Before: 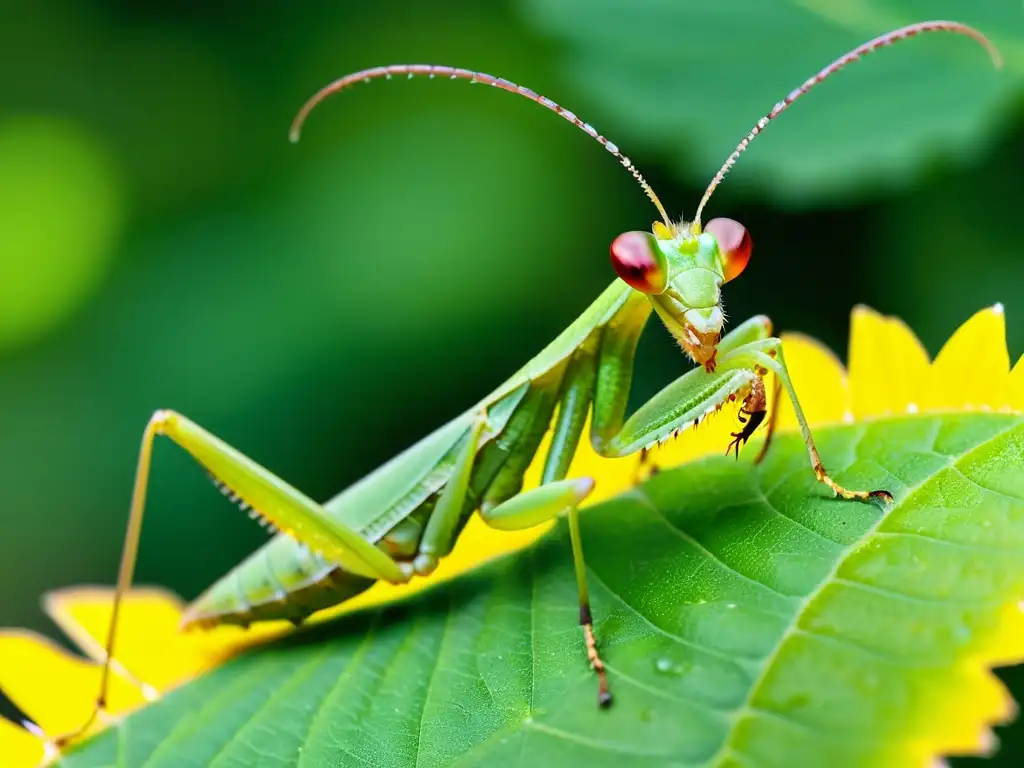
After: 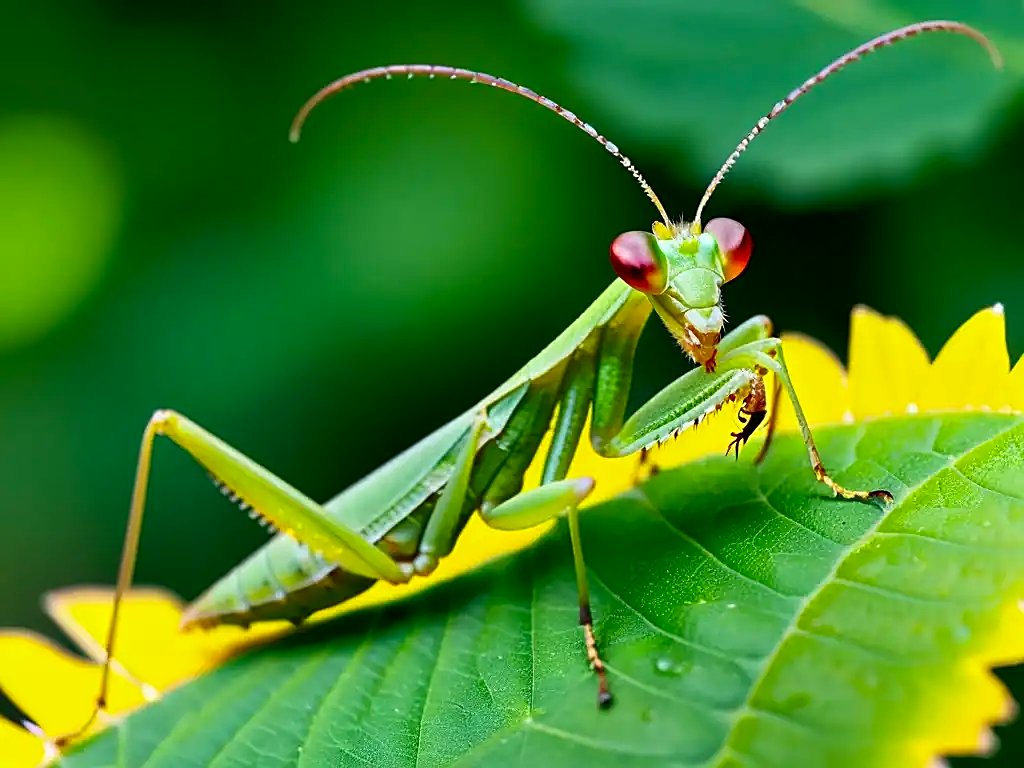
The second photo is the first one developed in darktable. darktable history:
shadows and highlights: shadows 43.03, highlights 8.24, shadows color adjustment 97.68%
contrast brightness saturation: contrast 0.067, brightness -0.127, saturation 0.059
sharpen: on, module defaults
